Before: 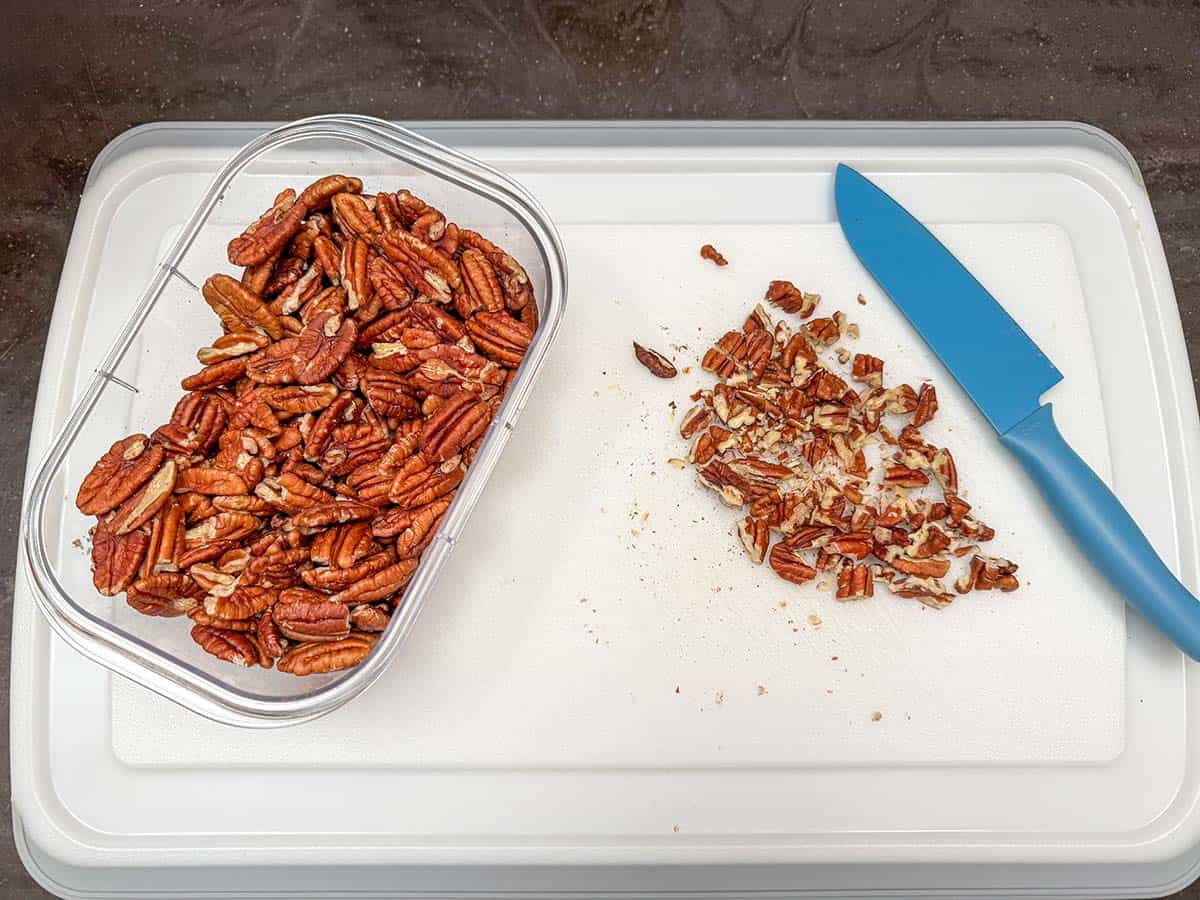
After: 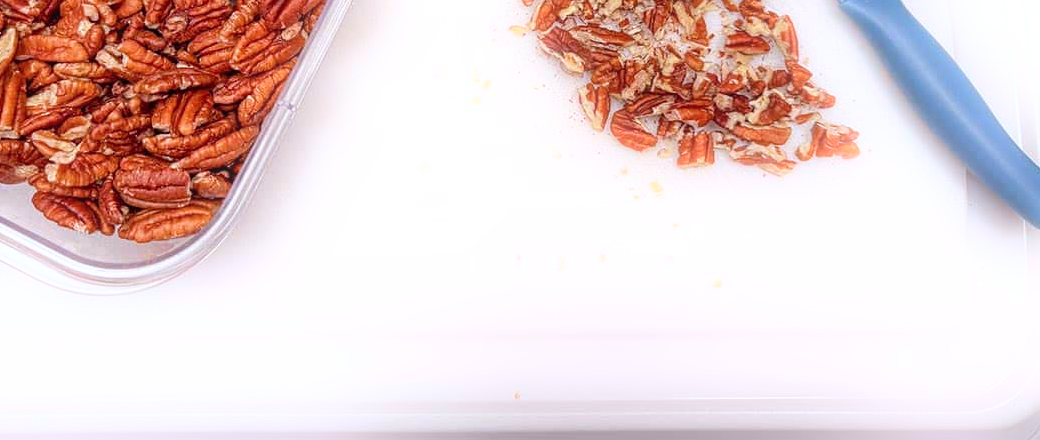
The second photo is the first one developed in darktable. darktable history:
rgb levels: mode RGB, independent channels, levels [[0, 0.474, 1], [0, 0.5, 1], [0, 0.5, 1]]
crop and rotate: left 13.306%, top 48.129%, bottom 2.928%
color calibration: illuminant as shot in camera, x 0.358, y 0.373, temperature 4628.91 K
bloom: size 5%, threshold 95%, strength 15%
